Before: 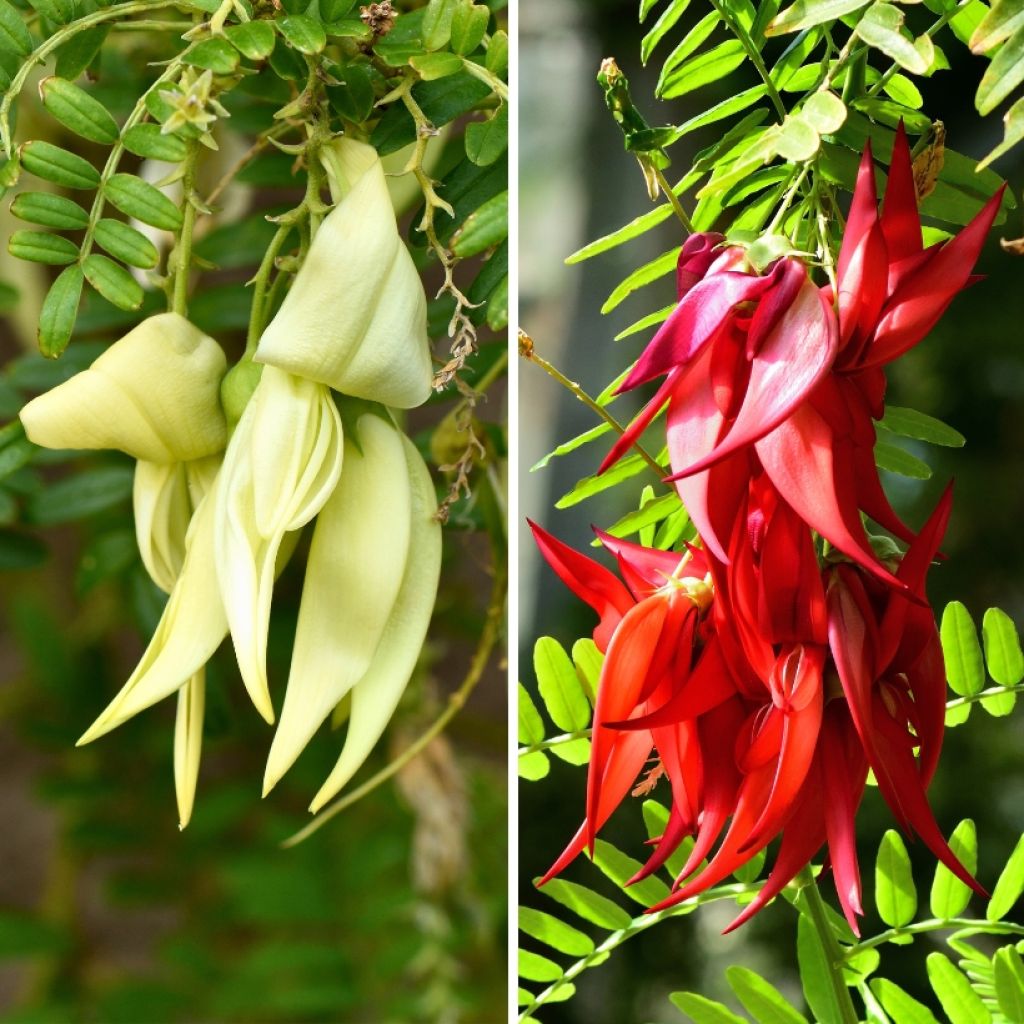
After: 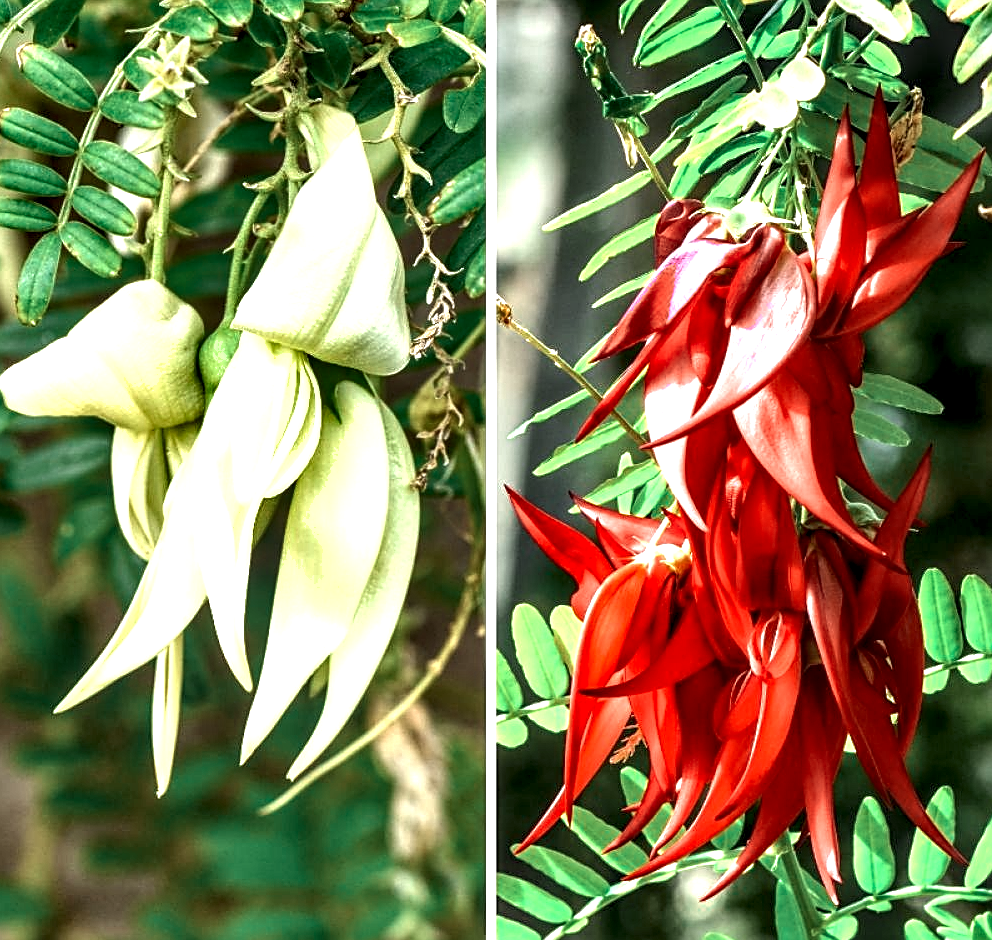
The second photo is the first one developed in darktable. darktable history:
shadows and highlights: soften with gaussian
local contrast: highlights 22%, detail 197%
exposure: black level correction 0, exposure 0.899 EV, compensate highlight preservation false
color zones: curves: ch0 [(0, 0.5) (0.125, 0.4) (0.25, 0.5) (0.375, 0.4) (0.5, 0.4) (0.625, 0.35) (0.75, 0.35) (0.875, 0.5)]; ch1 [(0, 0.35) (0.125, 0.45) (0.25, 0.35) (0.375, 0.35) (0.5, 0.35) (0.625, 0.35) (0.75, 0.45) (0.875, 0.35)]; ch2 [(0, 0.6) (0.125, 0.5) (0.25, 0.5) (0.375, 0.6) (0.5, 0.6) (0.625, 0.5) (0.75, 0.5) (0.875, 0.5)]
crop: left 2.163%, top 3.266%, right 0.87%, bottom 4.899%
sharpen: on, module defaults
